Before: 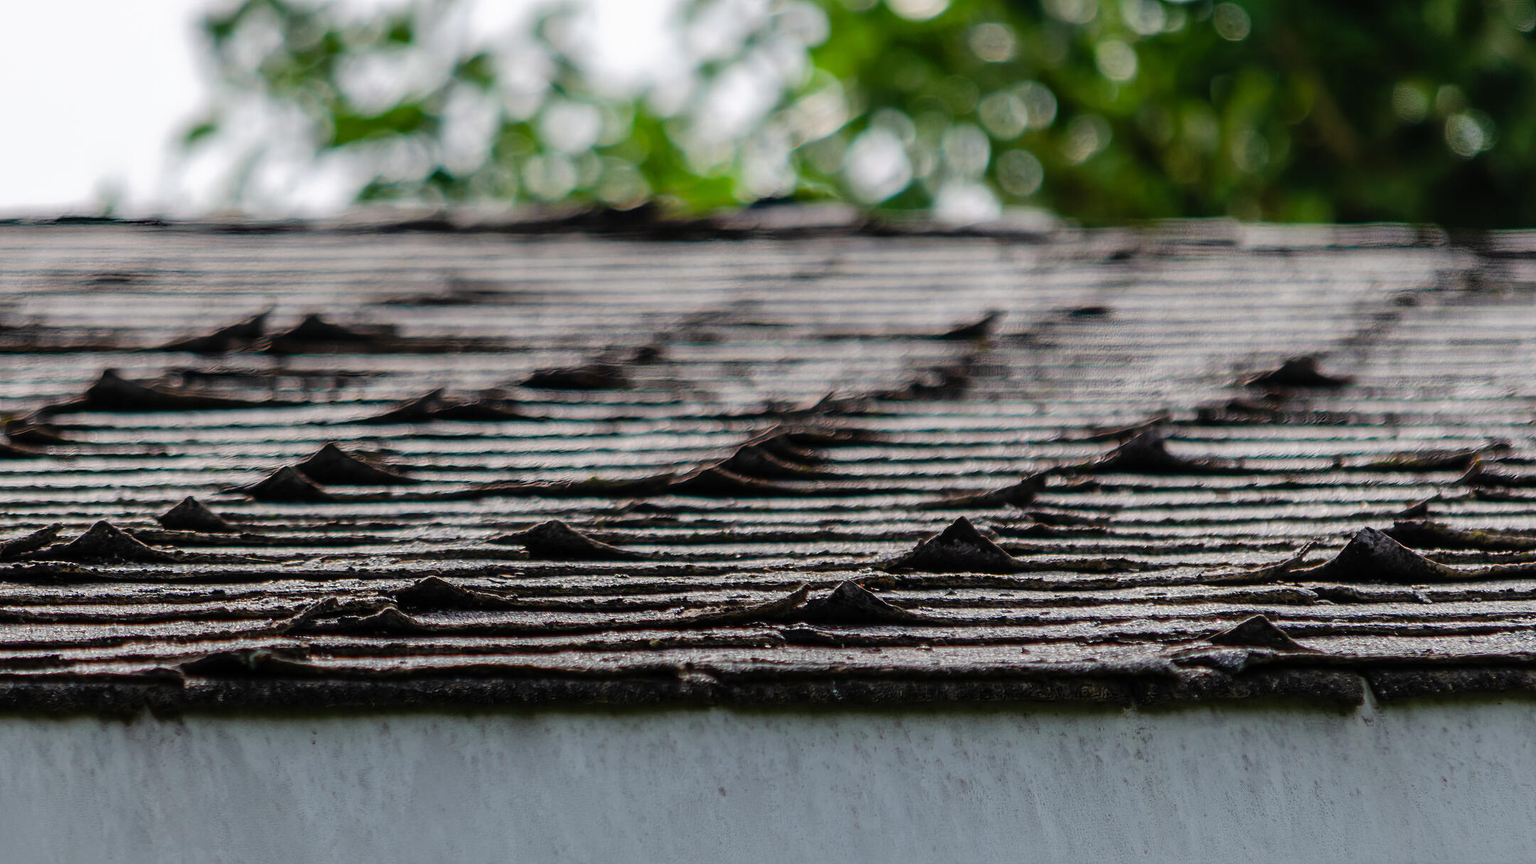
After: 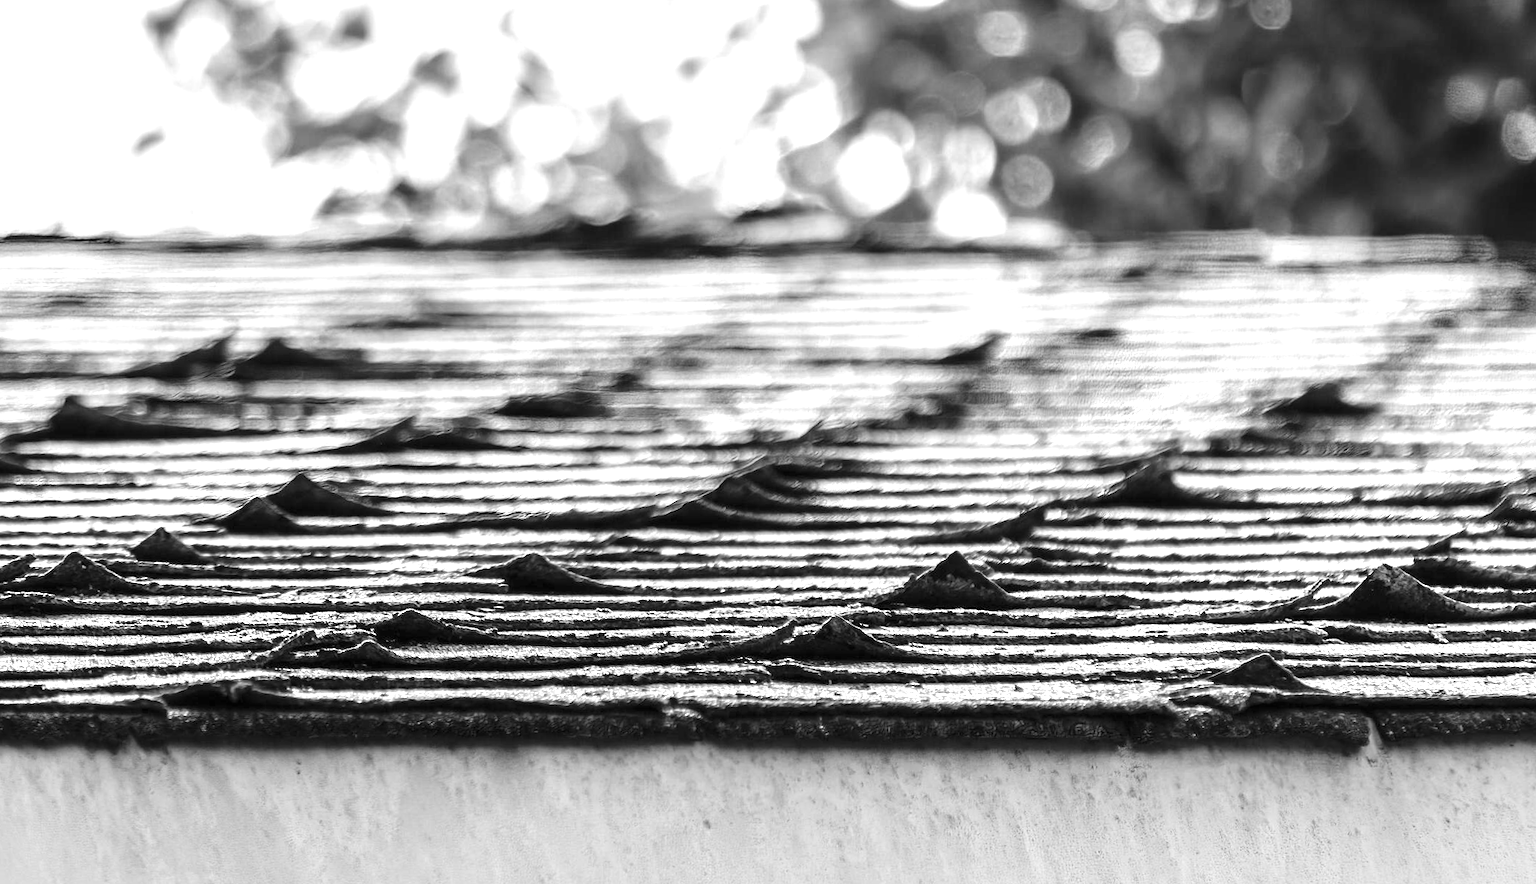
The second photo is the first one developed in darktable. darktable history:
monochrome: on, module defaults
exposure: black level correction 0, exposure 1.55 EV, compensate exposure bias true, compensate highlight preservation false
rotate and perspective: rotation 0.074°, lens shift (vertical) 0.096, lens shift (horizontal) -0.041, crop left 0.043, crop right 0.952, crop top 0.024, crop bottom 0.979
white balance: red 0.766, blue 1.537
